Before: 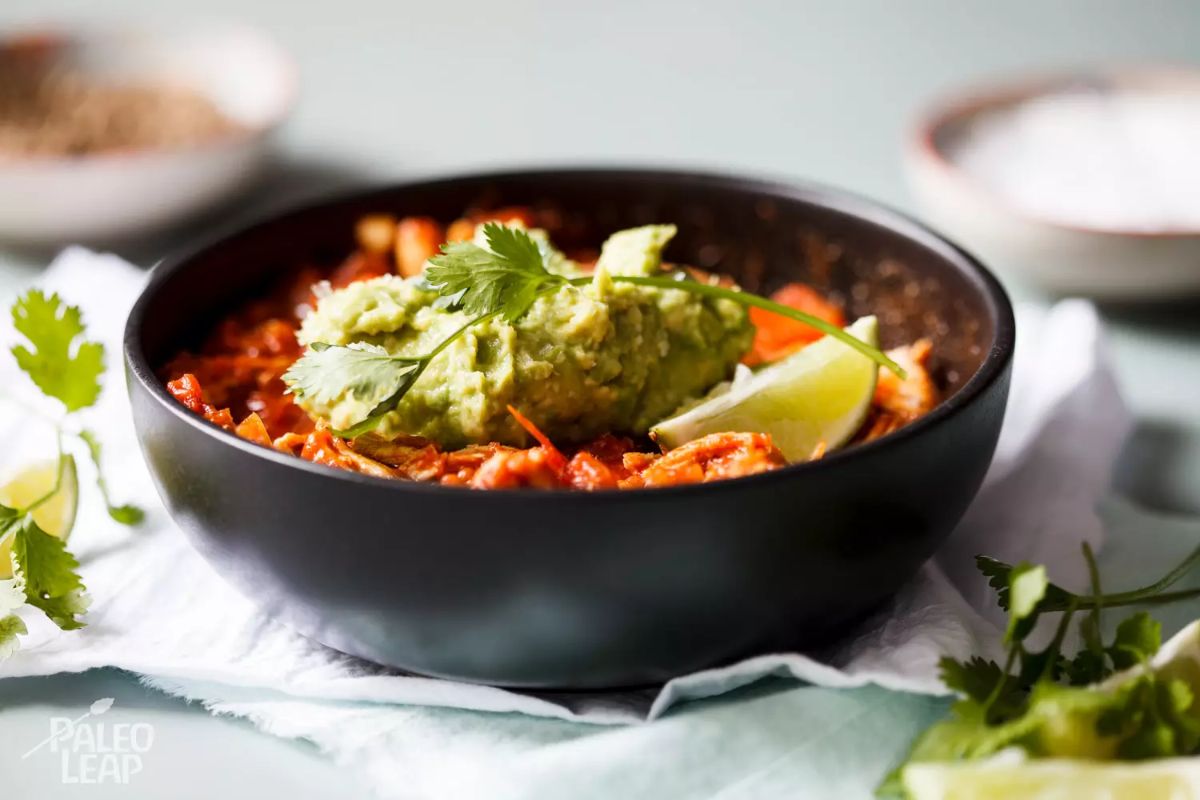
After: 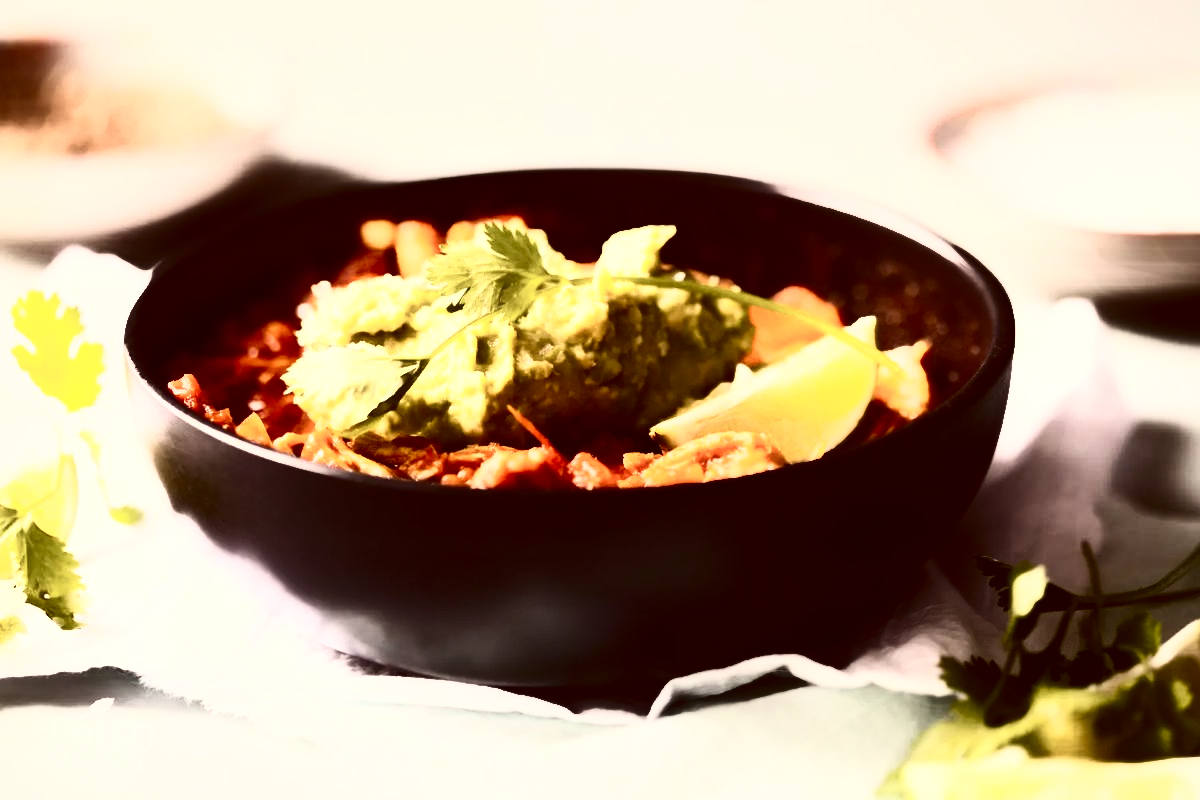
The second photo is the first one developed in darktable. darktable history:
local contrast: mode bilateral grid, contrast 25, coarseness 60, detail 151%, midtone range 0.2
exposure: black level correction 0.005, exposure 0.014 EV, compensate highlight preservation false
rgb levels: mode RGB, independent channels, levels [[0, 0.474, 1], [0, 0.5, 1], [0, 0.5, 1]]
contrast brightness saturation: contrast 0.93, brightness 0.2
color balance: lift [1.005, 1.002, 0.998, 0.998], gamma [1, 1.021, 1.02, 0.979], gain [0.923, 1.066, 1.056, 0.934]
contrast equalizer: octaves 7, y [[0.6 ×6], [0.55 ×6], [0 ×6], [0 ×6], [0 ×6]], mix -1
